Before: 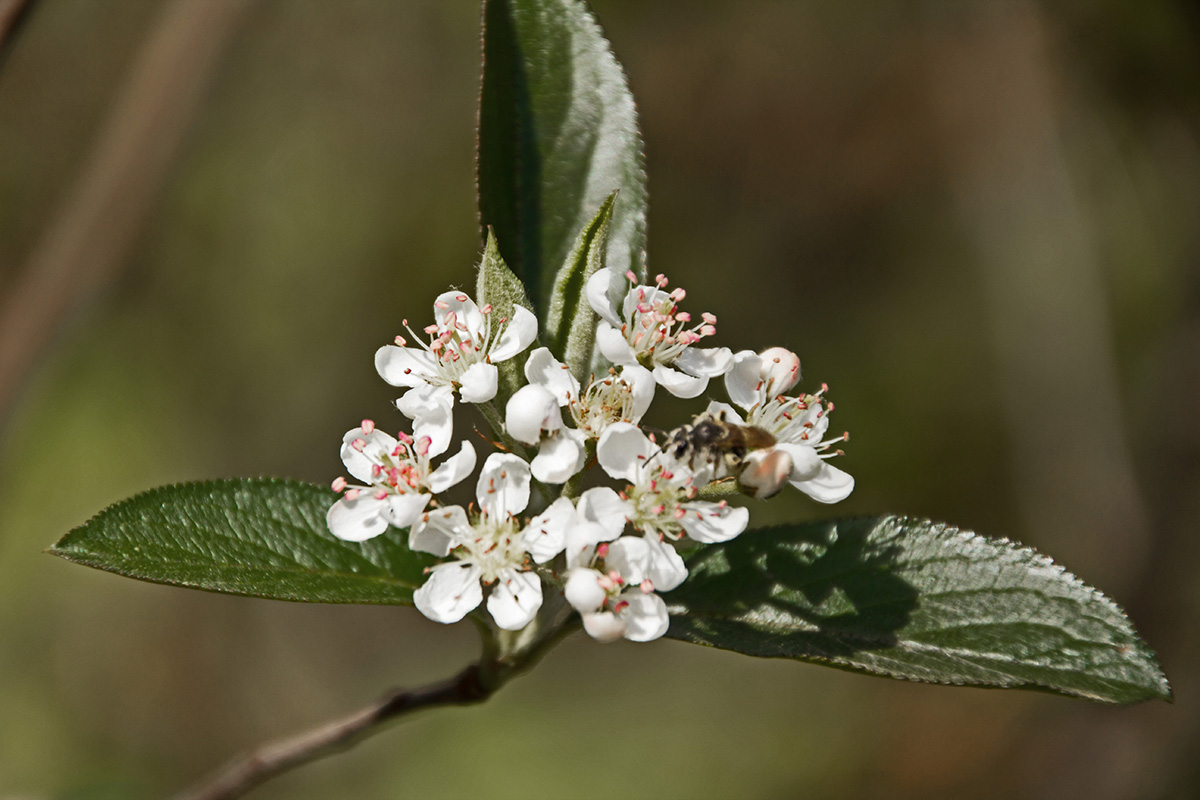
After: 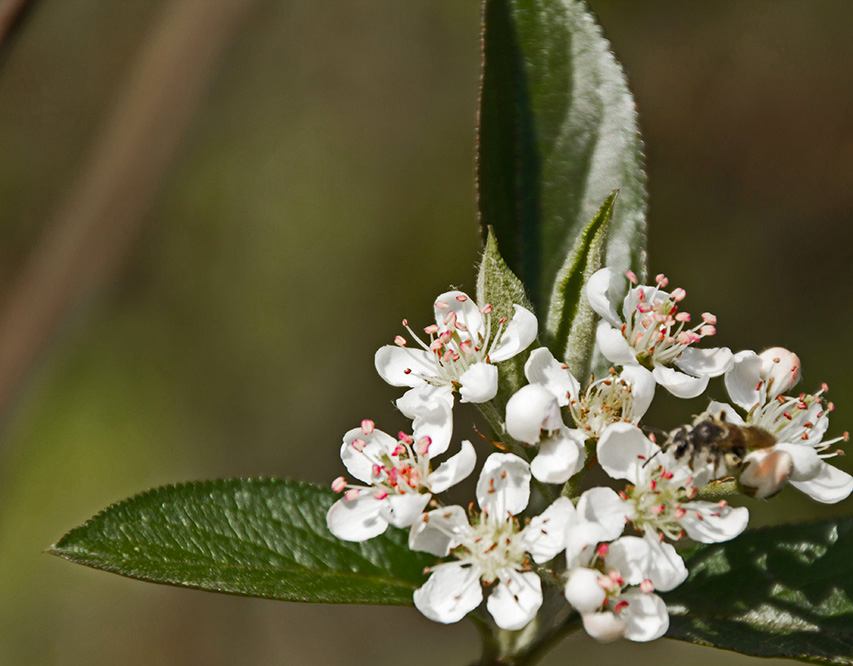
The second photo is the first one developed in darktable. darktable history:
vibrance: vibrance 100%
crop: right 28.885%, bottom 16.626%
